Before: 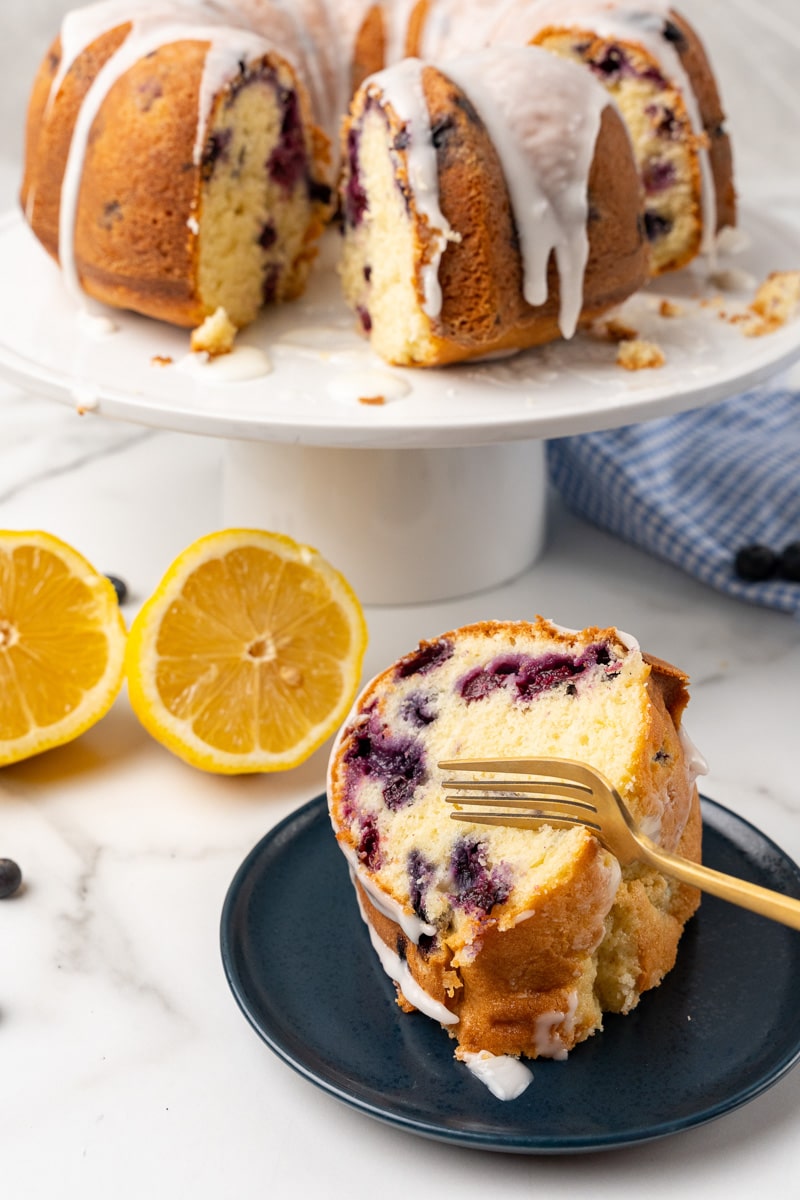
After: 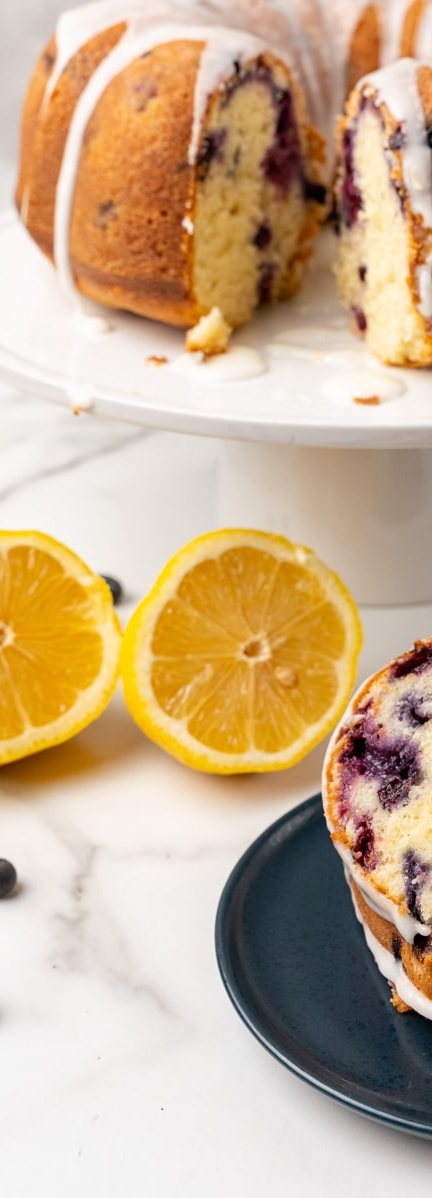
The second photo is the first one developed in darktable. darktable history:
crop: left 0.637%, right 45.298%, bottom 0.087%
